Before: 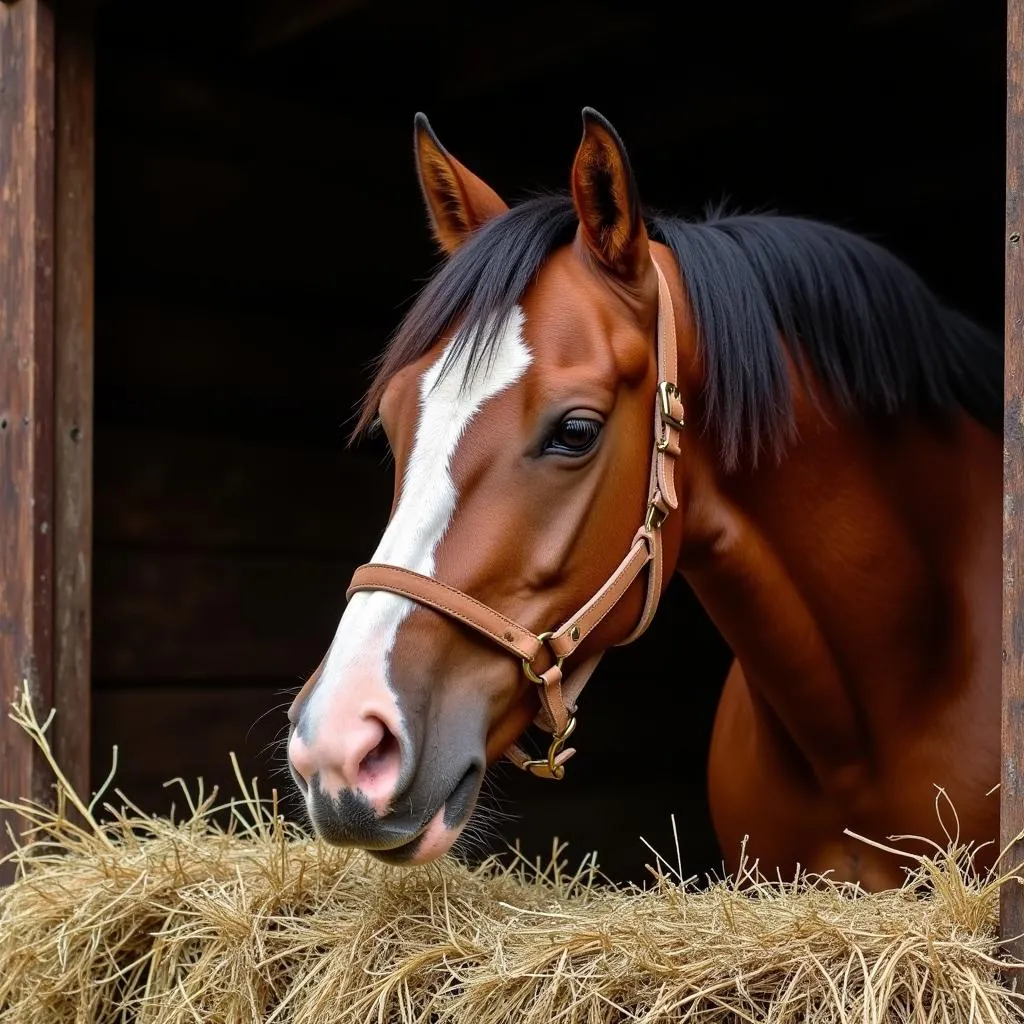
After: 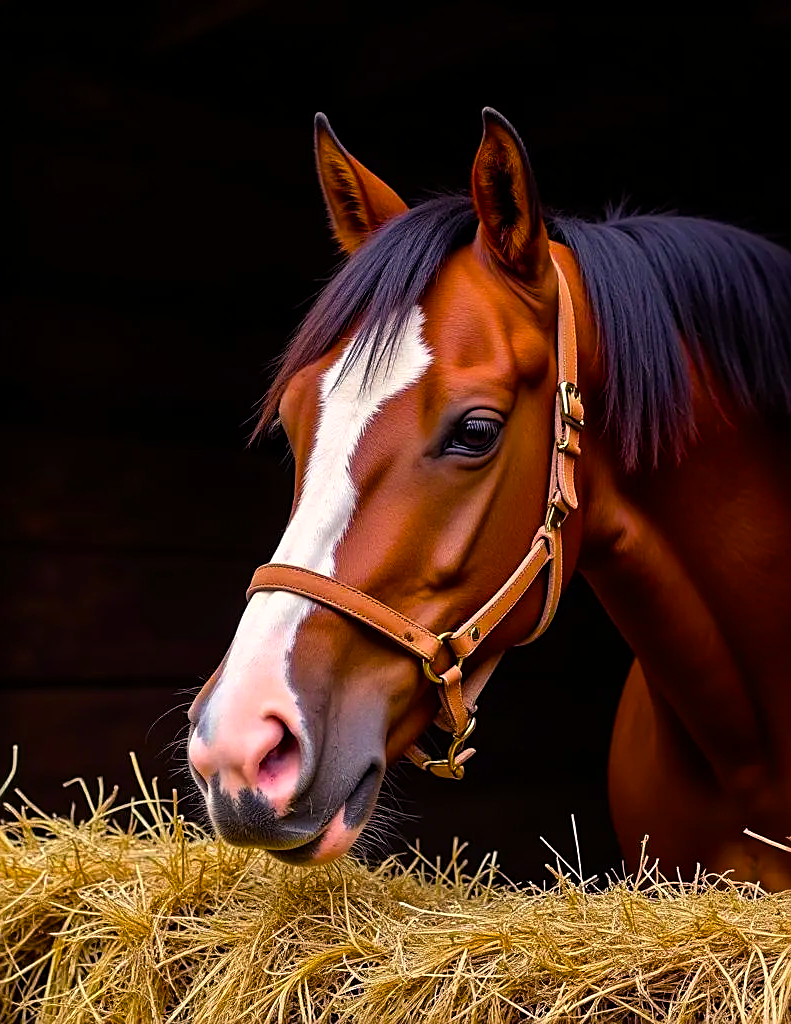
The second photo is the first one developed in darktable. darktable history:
sharpen: on, module defaults
crop: left 9.86%, right 12.86%
color balance rgb: shadows lift › chroma 3.268%, shadows lift › hue 242.33°, power › luminance -7.99%, power › chroma 1.336%, power › hue 330.35°, linear chroma grading › global chroma 15.284%, perceptual saturation grading › global saturation 30.937%, global vibrance 27.245%
color correction: highlights a* 5.73, highlights b* 4.74
